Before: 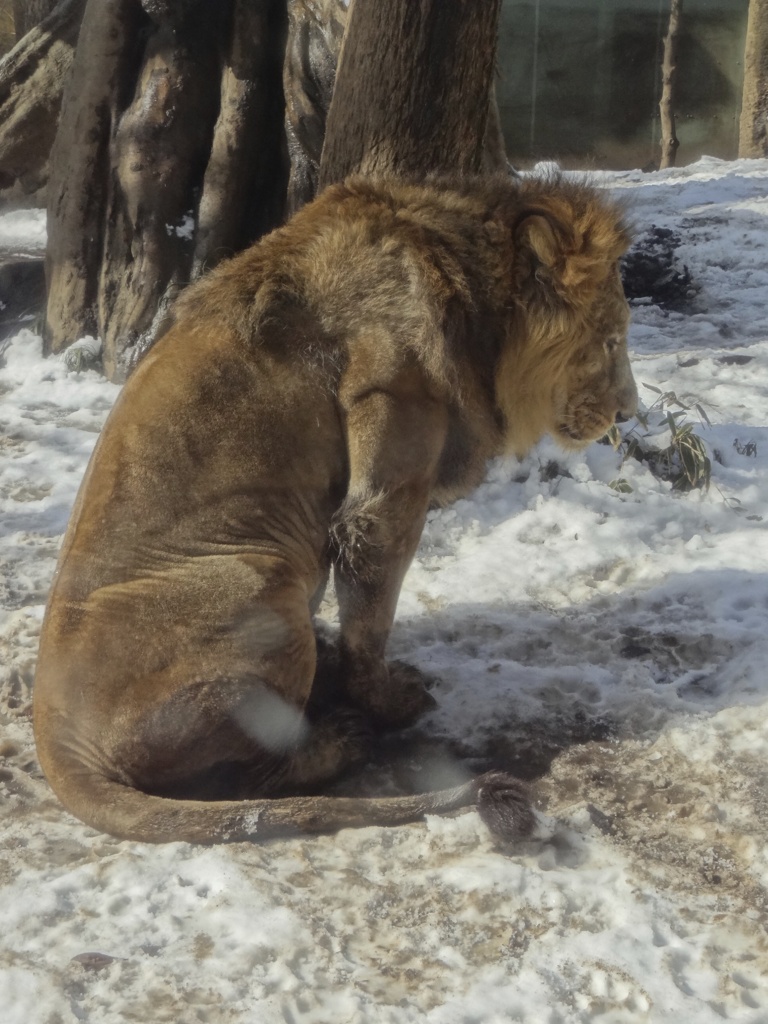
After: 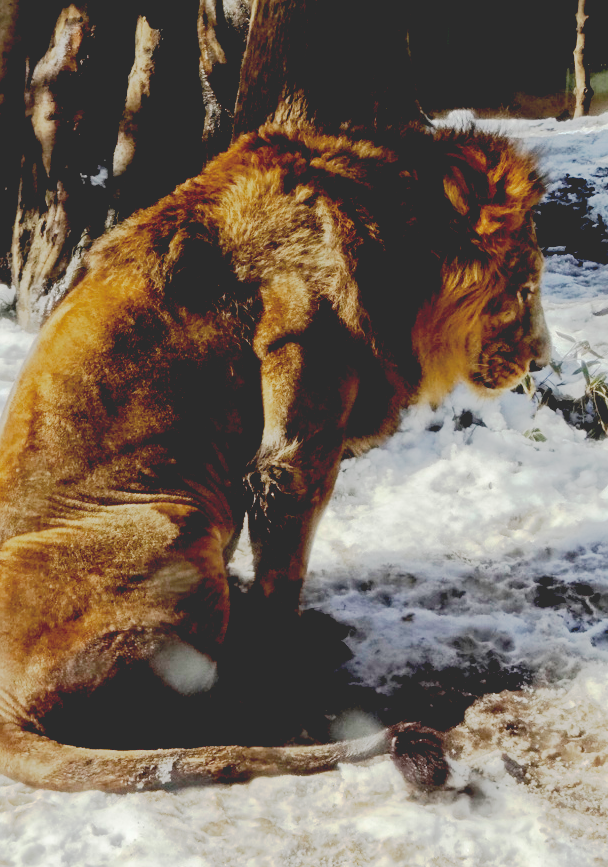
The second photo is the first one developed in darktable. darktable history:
base curve: curves: ch0 [(0.065, 0.026) (0.236, 0.358) (0.53, 0.546) (0.777, 0.841) (0.924, 0.992)], preserve colors none
contrast brightness saturation: contrast 0.149, brightness 0.045
crop: left 11.259%, top 4.995%, right 9.558%, bottom 10.332%
